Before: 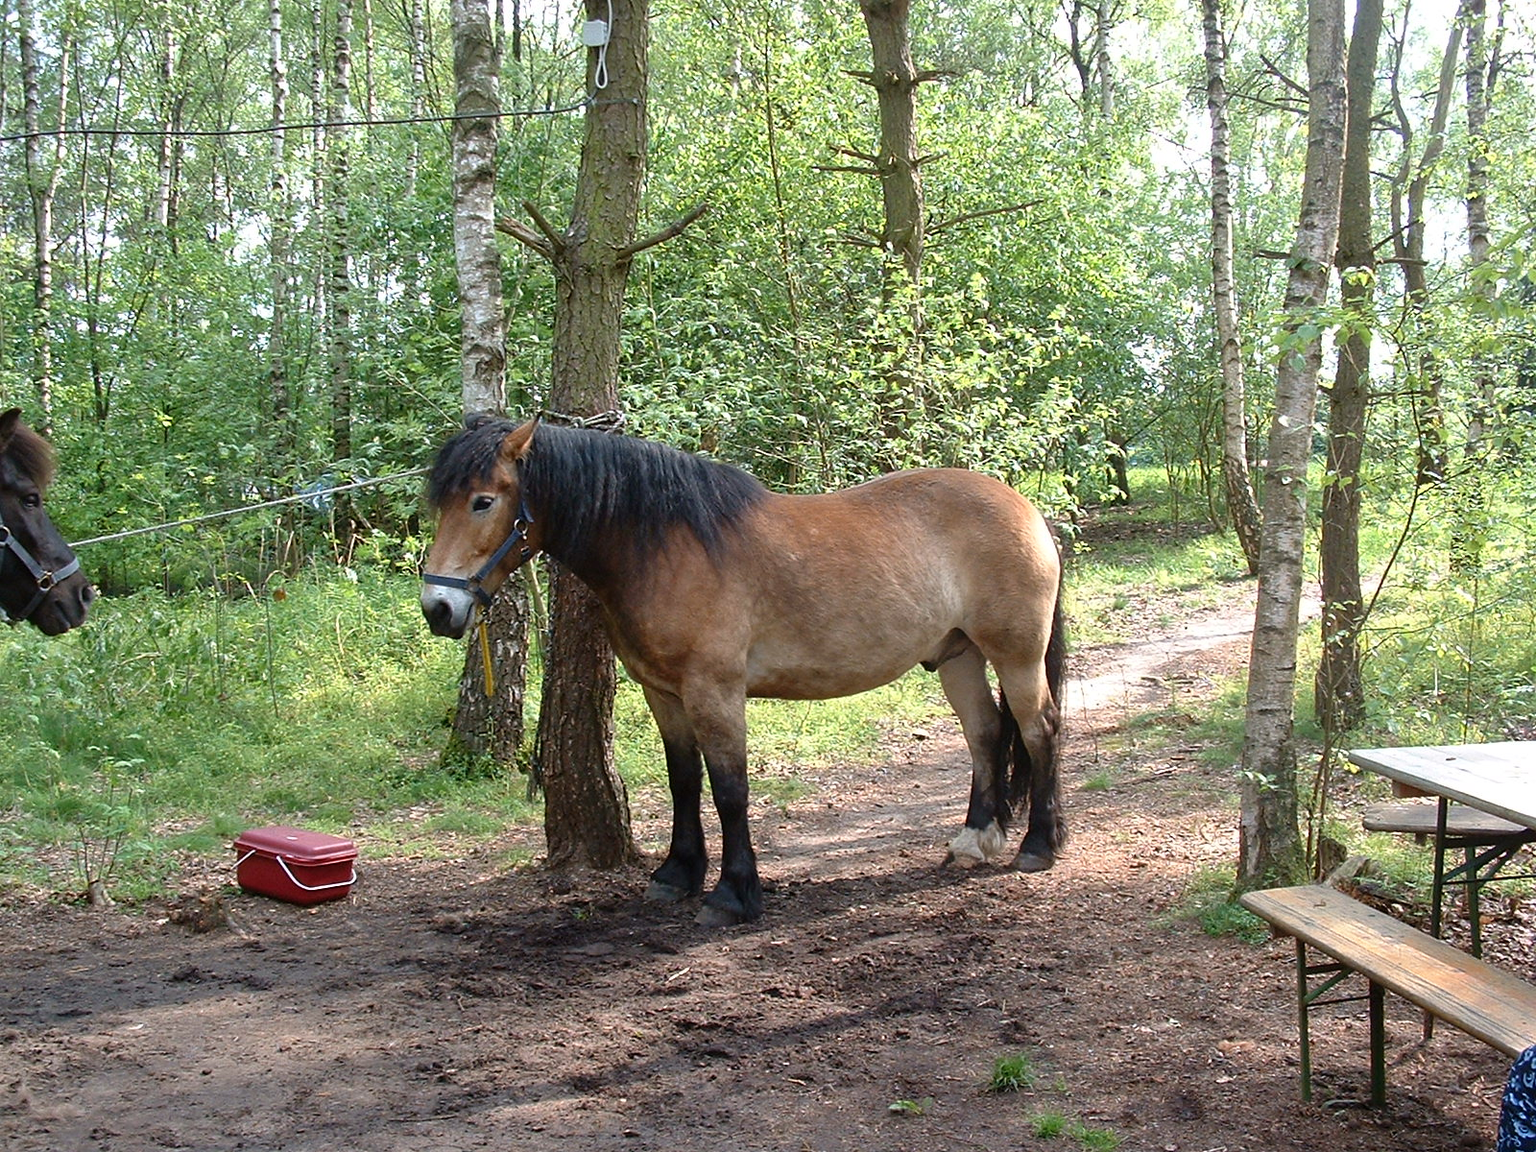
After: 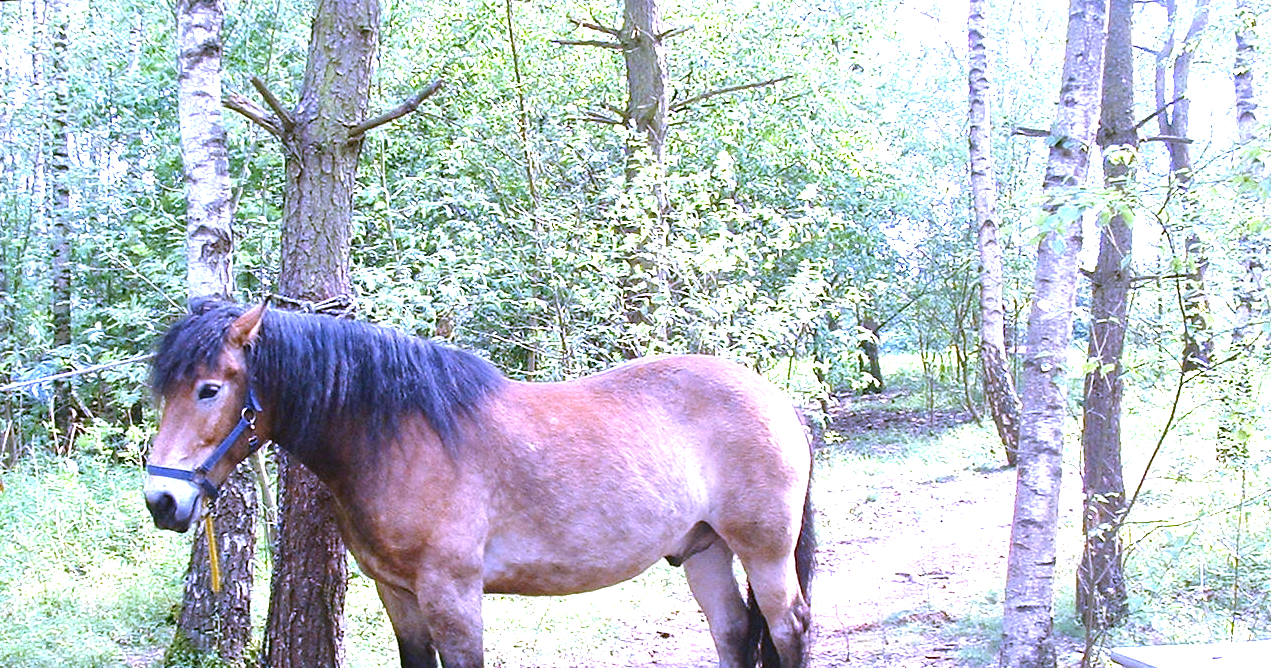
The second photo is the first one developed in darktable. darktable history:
crop: left 18.38%, top 11.092%, right 2.134%, bottom 33.217%
white balance: red 0.98, blue 1.61
exposure: black level correction 0, exposure 1.388 EV, compensate exposure bias true, compensate highlight preservation false
